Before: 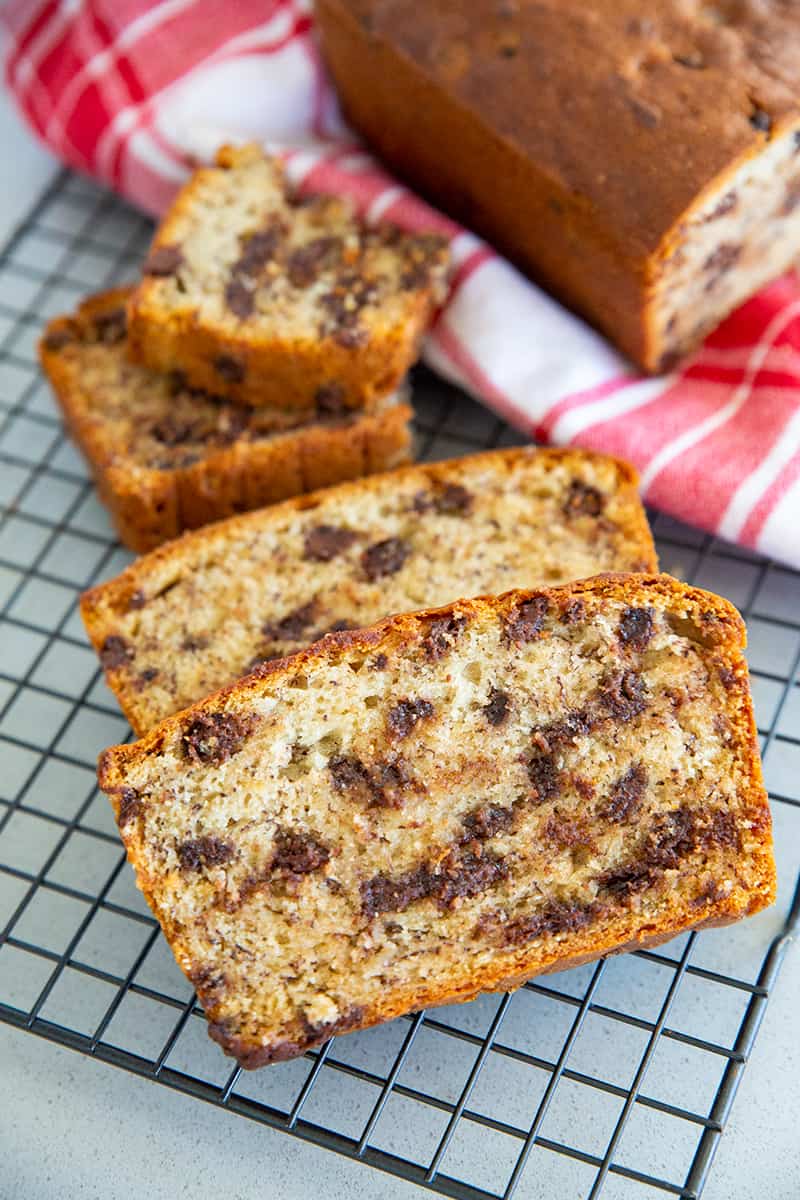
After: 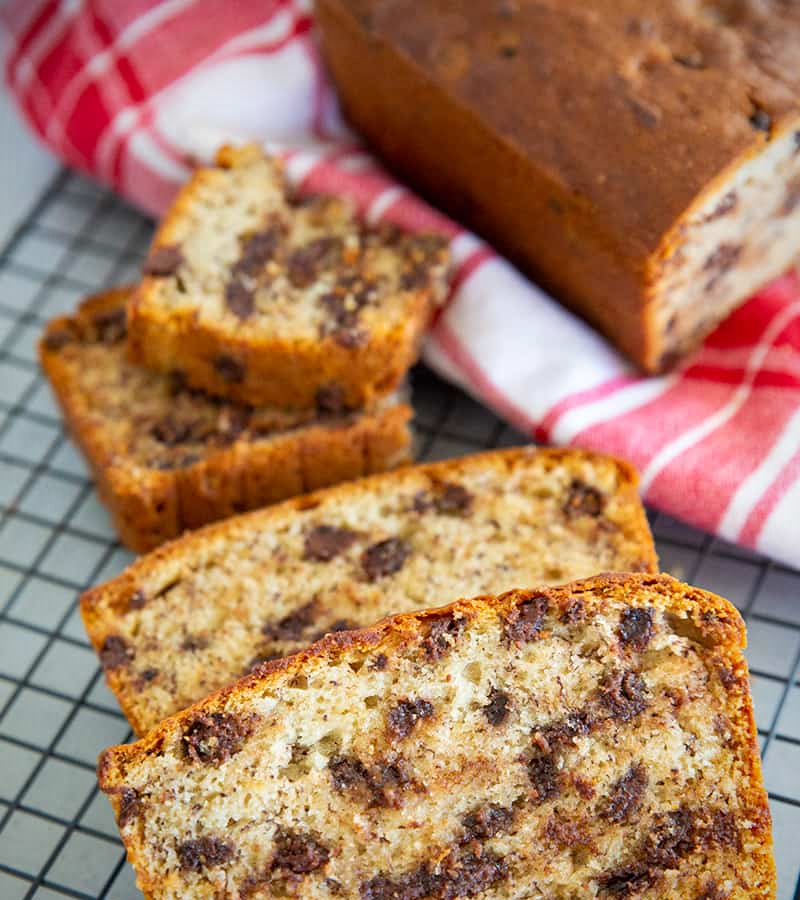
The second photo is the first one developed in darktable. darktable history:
crop: bottom 24.988%
vignetting: fall-off start 80.87%, fall-off radius 61.59%, brightness -0.384, saturation 0.007, center (0, 0.007), automatic ratio true, width/height ratio 1.418
